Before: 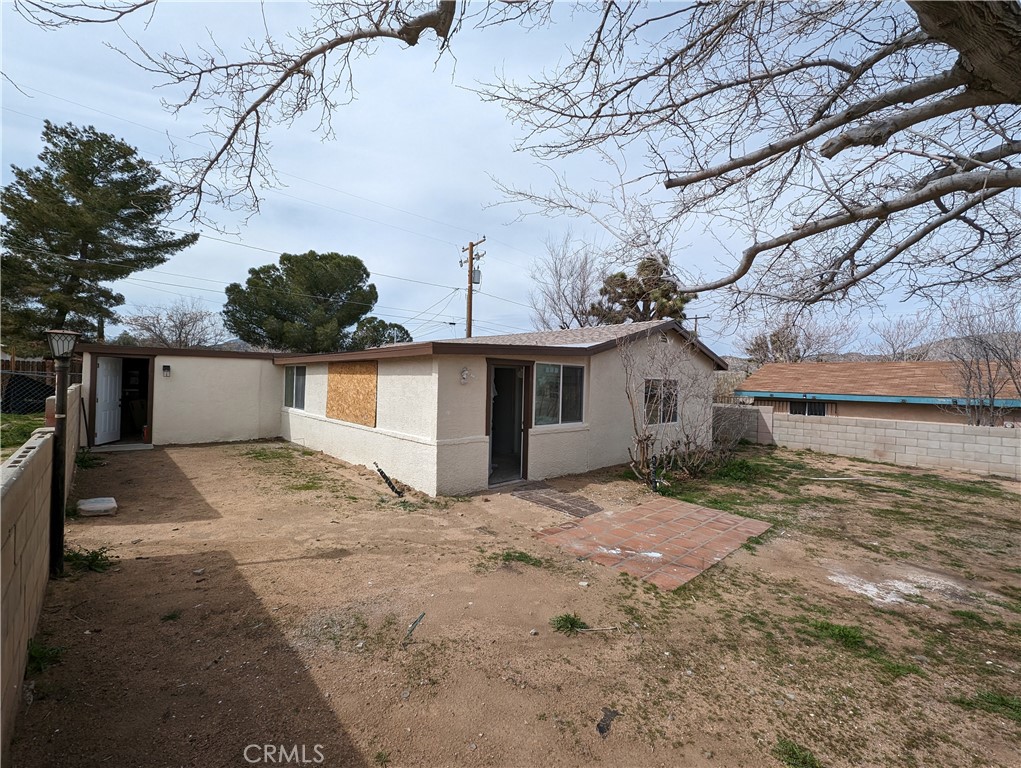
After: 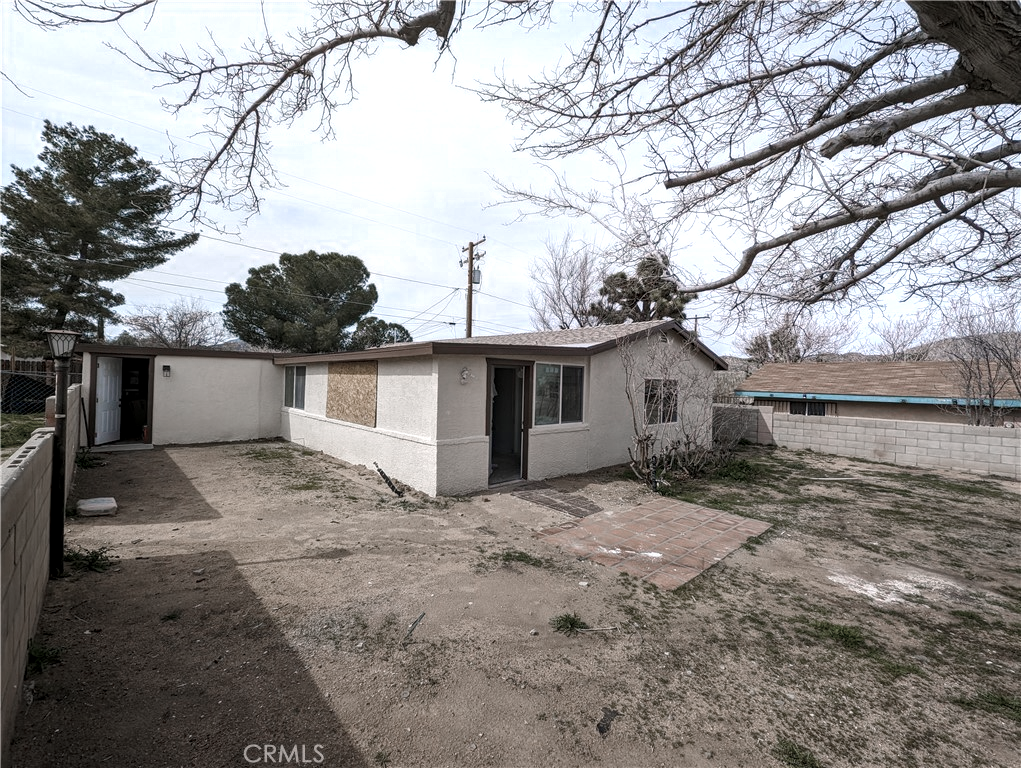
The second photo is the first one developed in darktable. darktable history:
color balance rgb: highlights gain › chroma 0.922%, highlights gain › hue 25.66°, perceptual saturation grading › global saturation 20%, perceptual saturation grading › highlights 2.138%, perceptual saturation grading › shadows 49.645%, global vibrance 9.246%
color zones: curves: ch0 [(0, 0.613) (0.01, 0.613) (0.245, 0.448) (0.498, 0.529) (0.642, 0.665) (0.879, 0.777) (0.99, 0.613)]; ch1 [(0, 0.272) (0.219, 0.127) (0.724, 0.346)]
local contrast: on, module defaults
